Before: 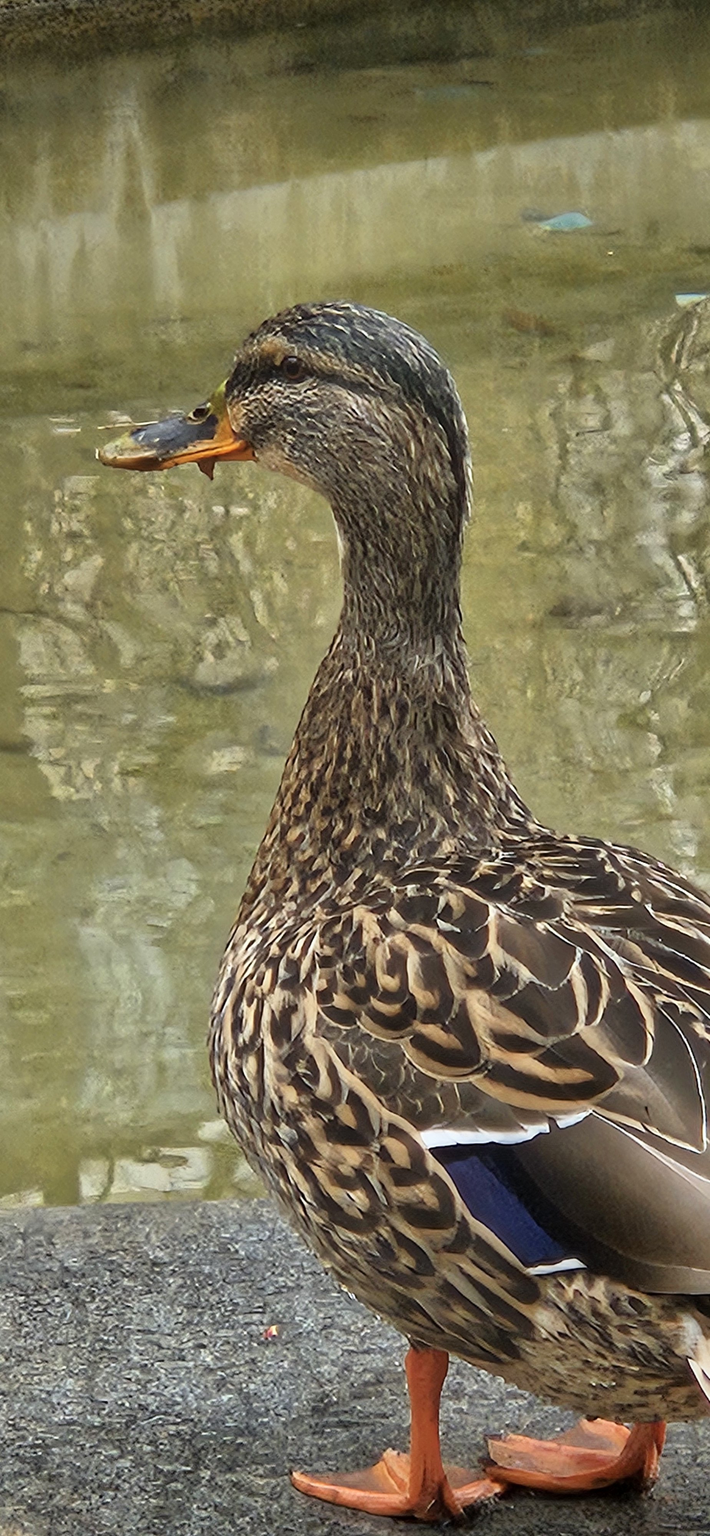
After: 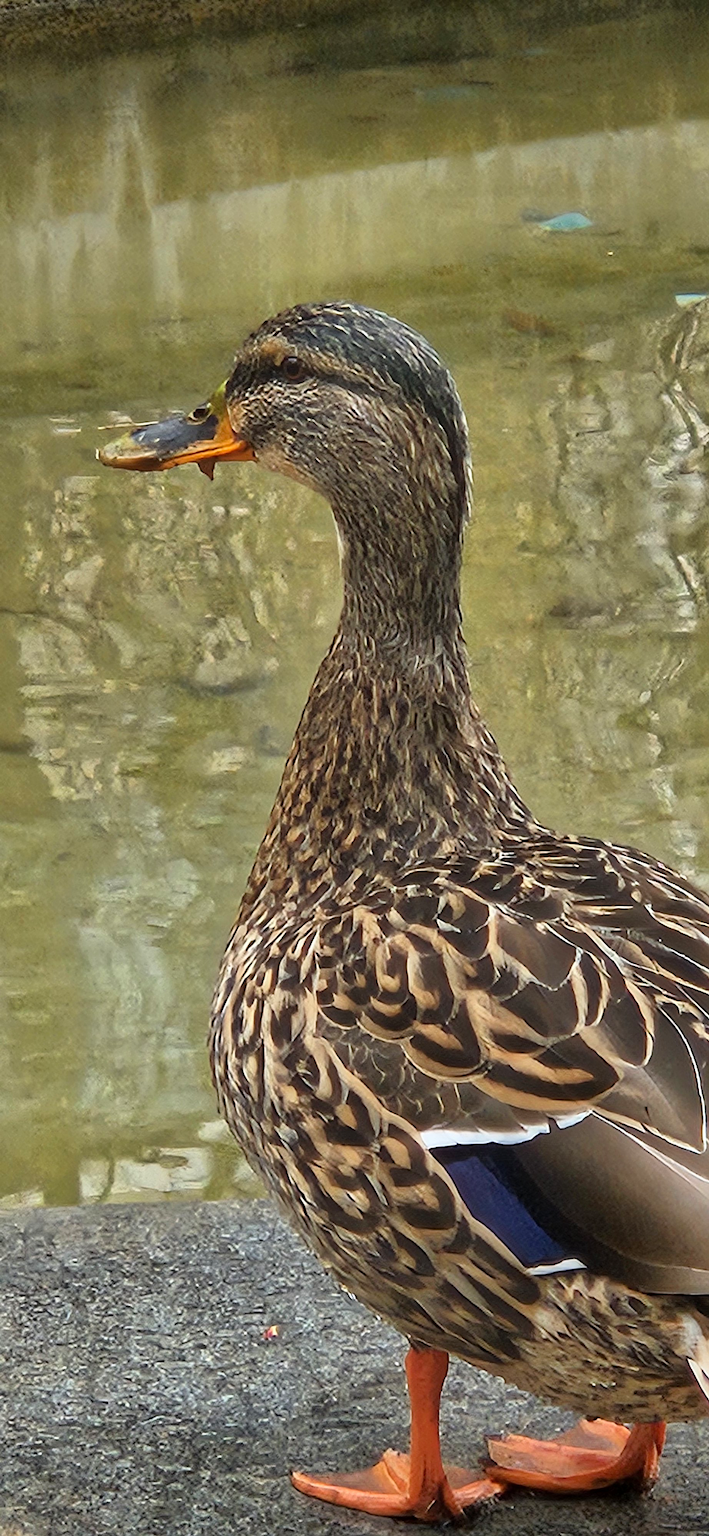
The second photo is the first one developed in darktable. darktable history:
sharpen: amount 0.216
